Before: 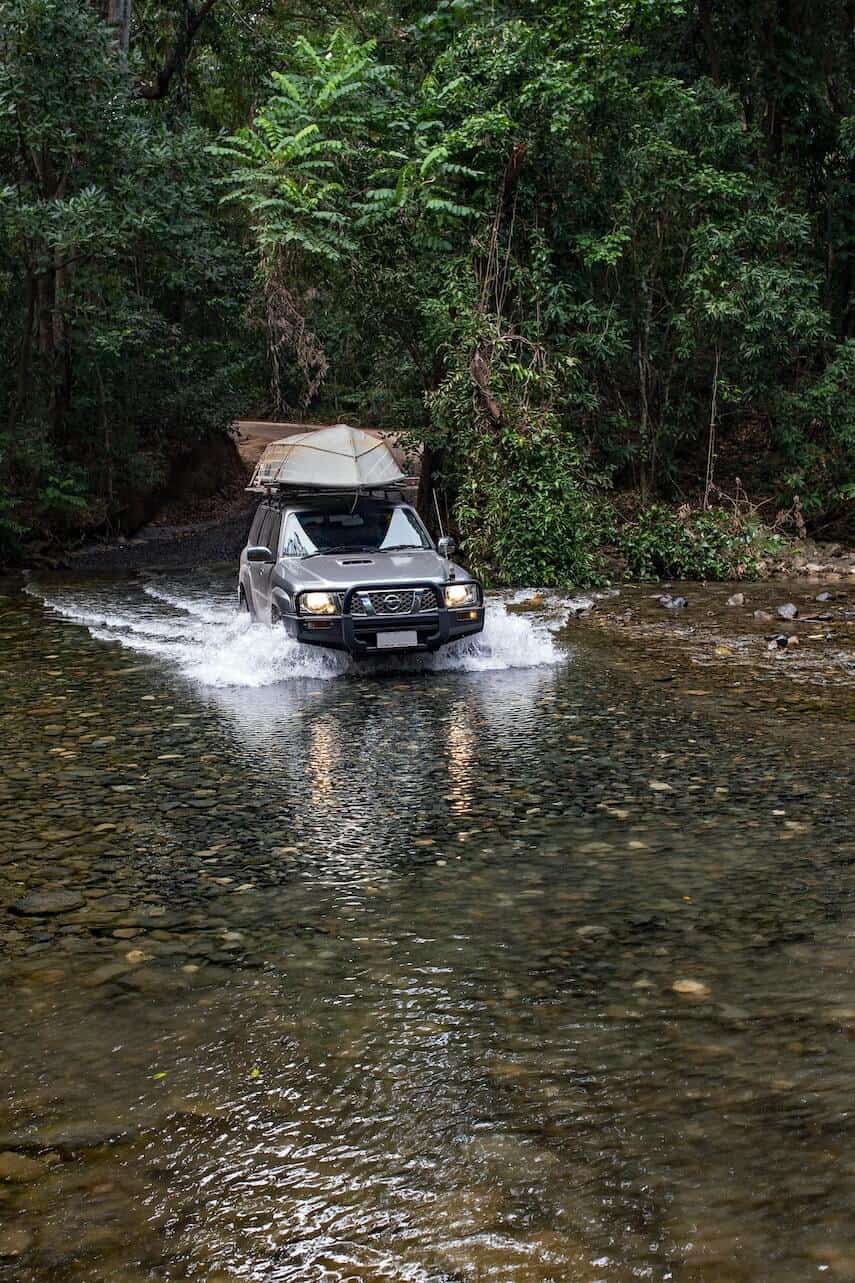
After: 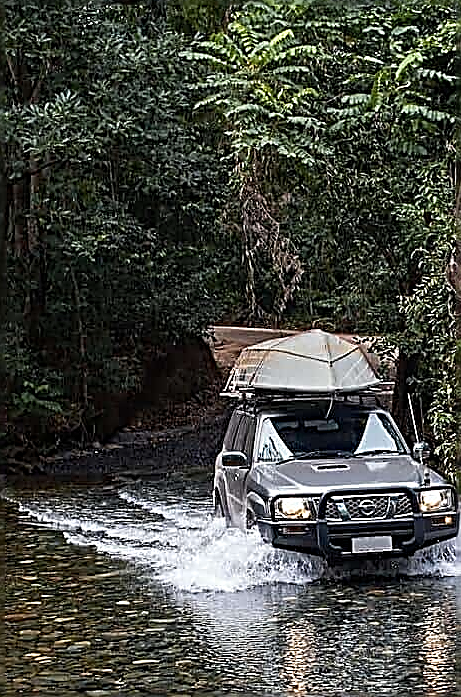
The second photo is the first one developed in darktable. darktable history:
sharpen: amount 1.991
color zones: curves: ch1 [(0.309, 0.524) (0.41, 0.329) (0.508, 0.509)]; ch2 [(0.25, 0.457) (0.75, 0.5)]
crop and rotate: left 3.034%, top 7.429%, right 42.953%, bottom 38.228%
